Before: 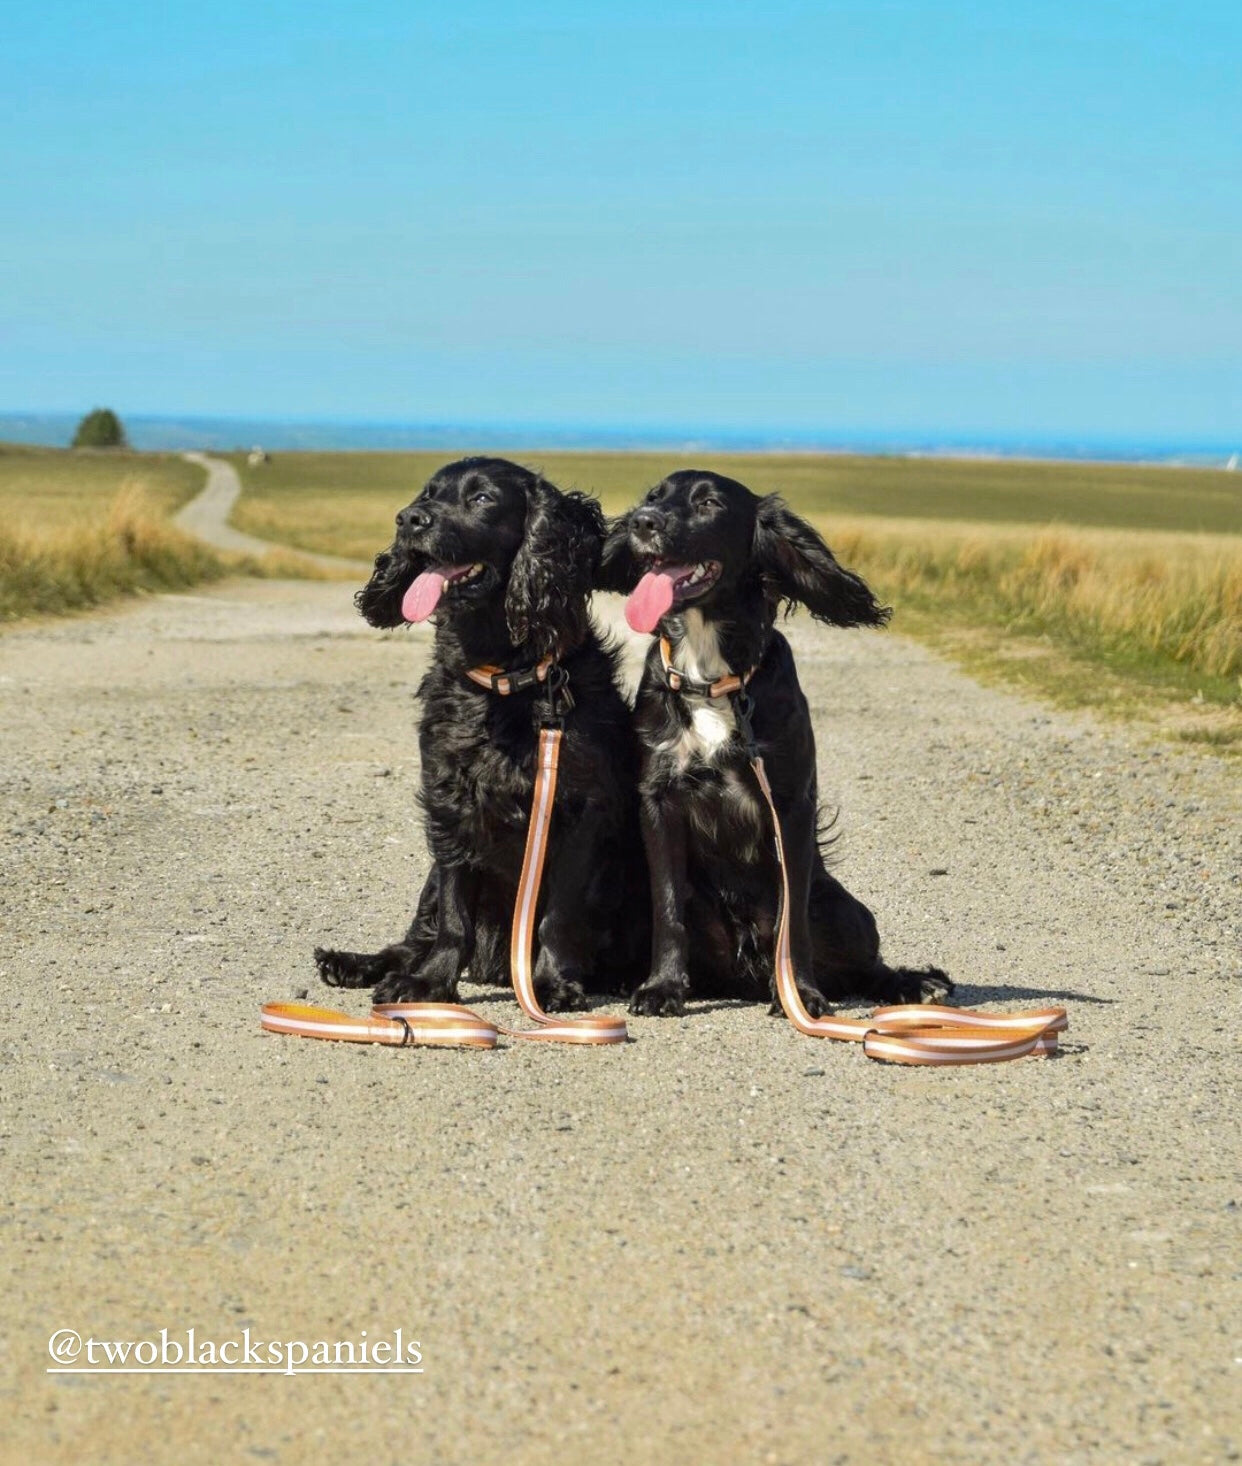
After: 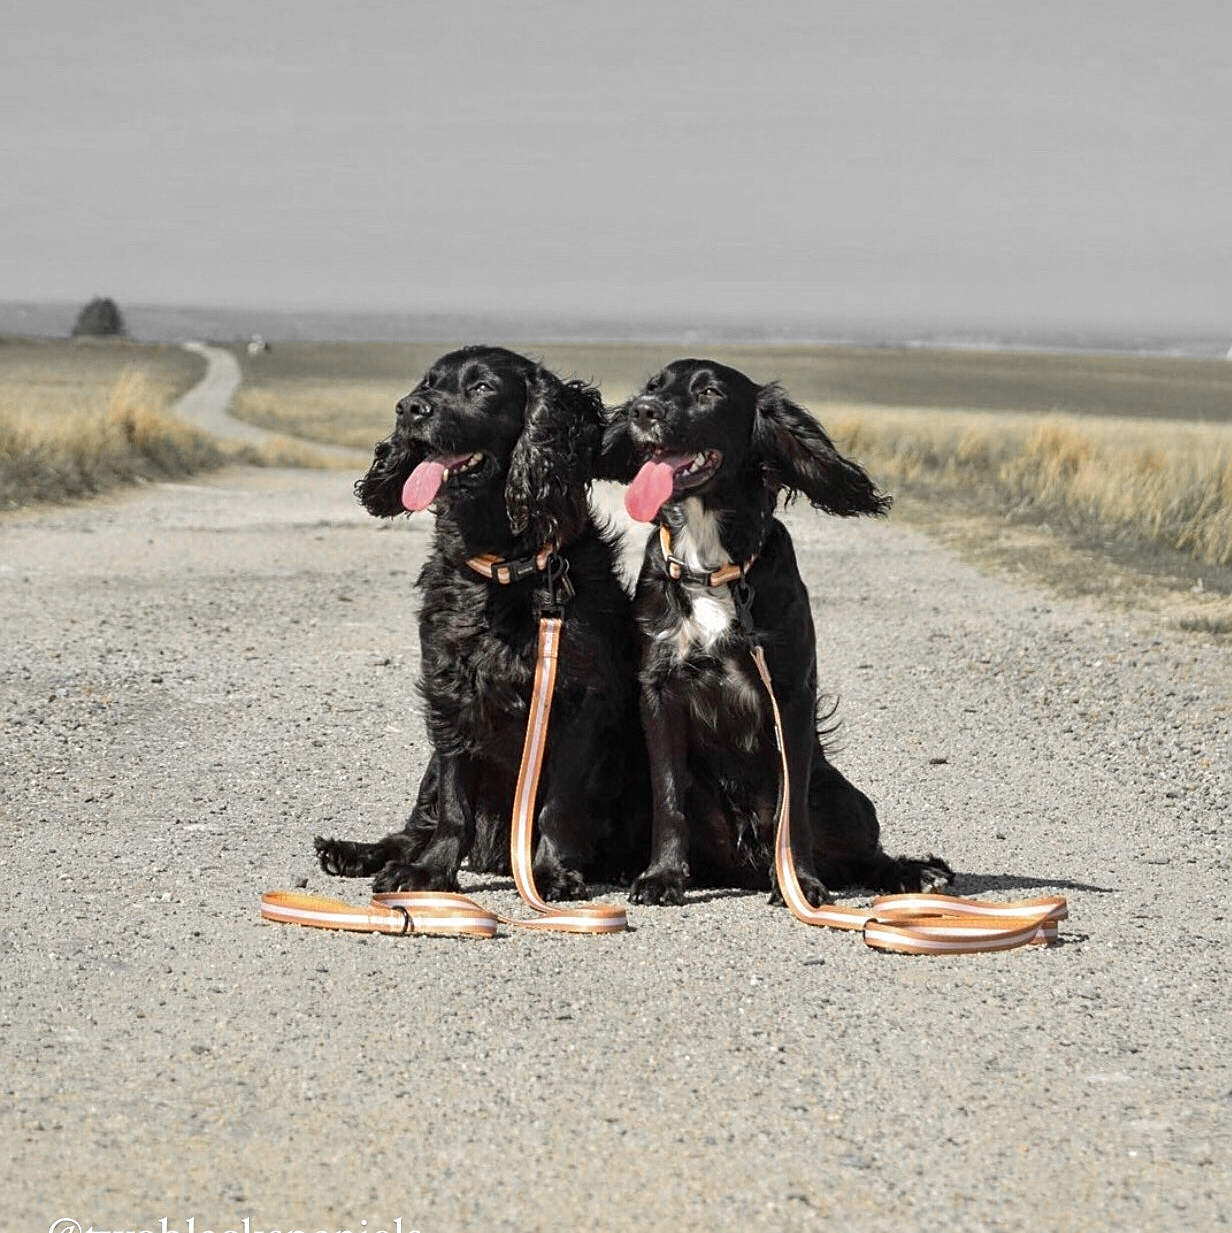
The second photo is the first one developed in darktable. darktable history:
crop: top 7.625%, bottom 8.027%
sharpen: on, module defaults
color zones: curves: ch0 [(0, 0.447) (0.184, 0.543) (0.323, 0.476) (0.429, 0.445) (0.571, 0.443) (0.714, 0.451) (0.857, 0.452) (1, 0.447)]; ch1 [(0, 0.464) (0.176, 0.46) (0.287, 0.177) (0.429, 0.002) (0.571, 0) (0.714, 0) (0.857, 0) (1, 0.464)], mix 20%
